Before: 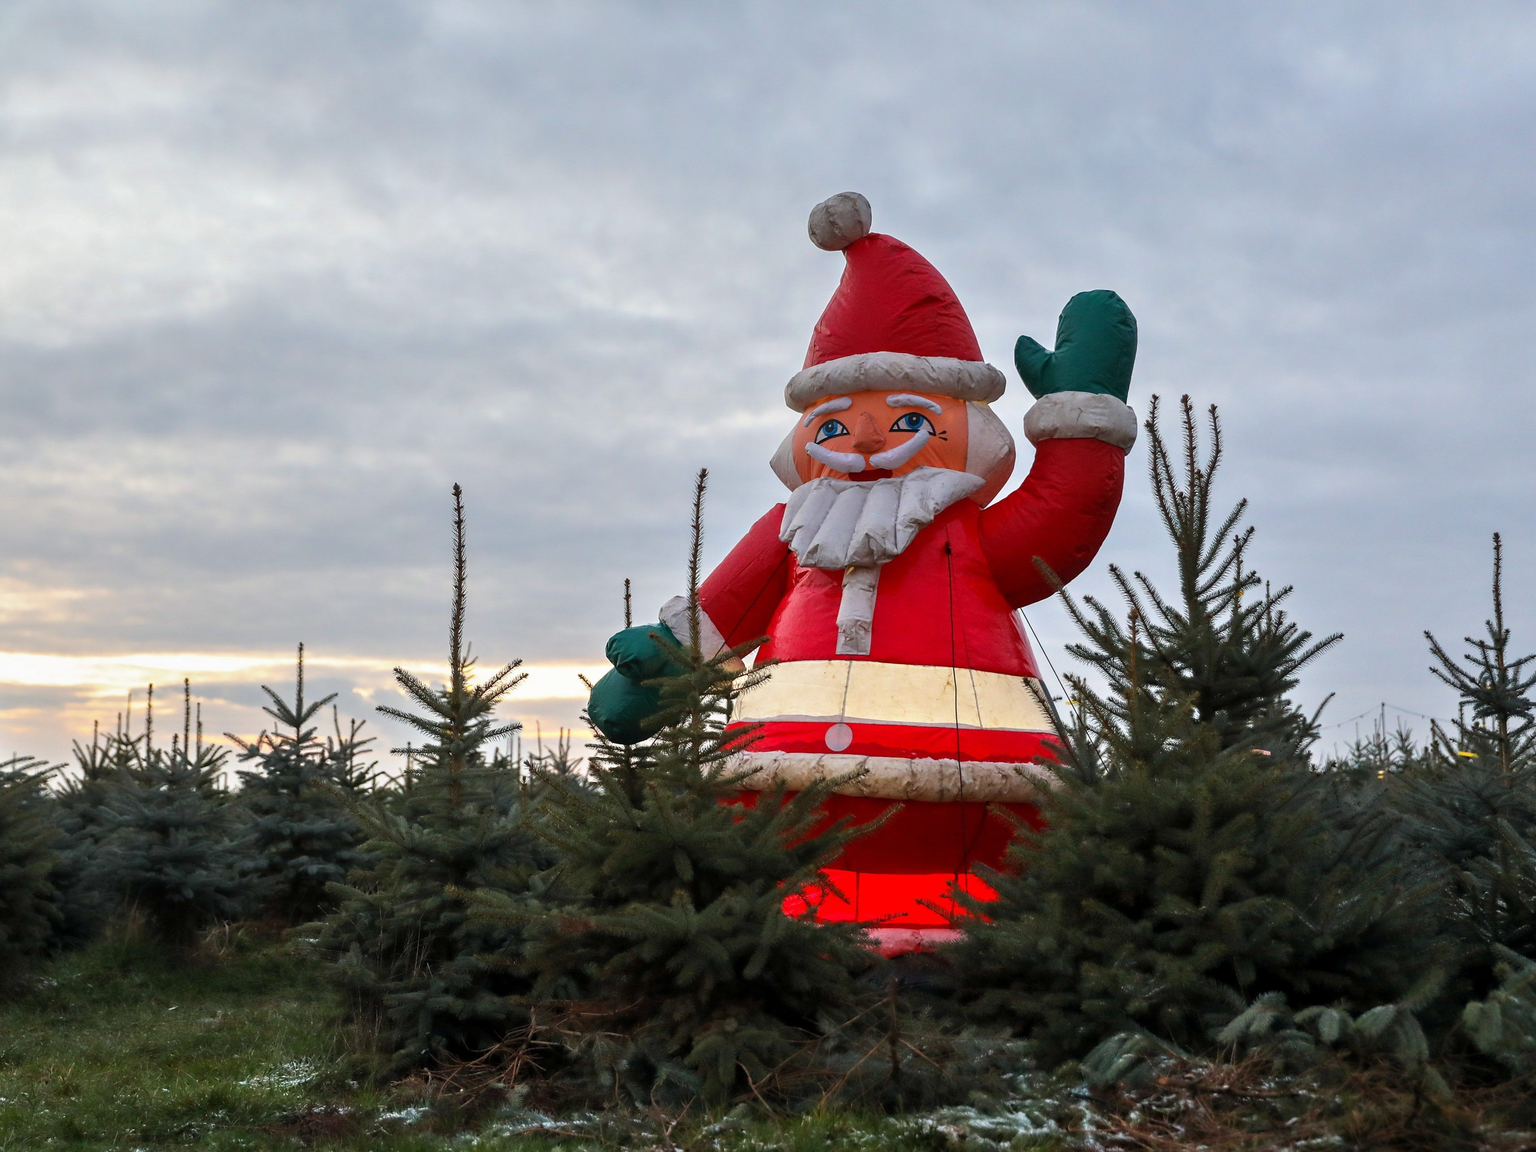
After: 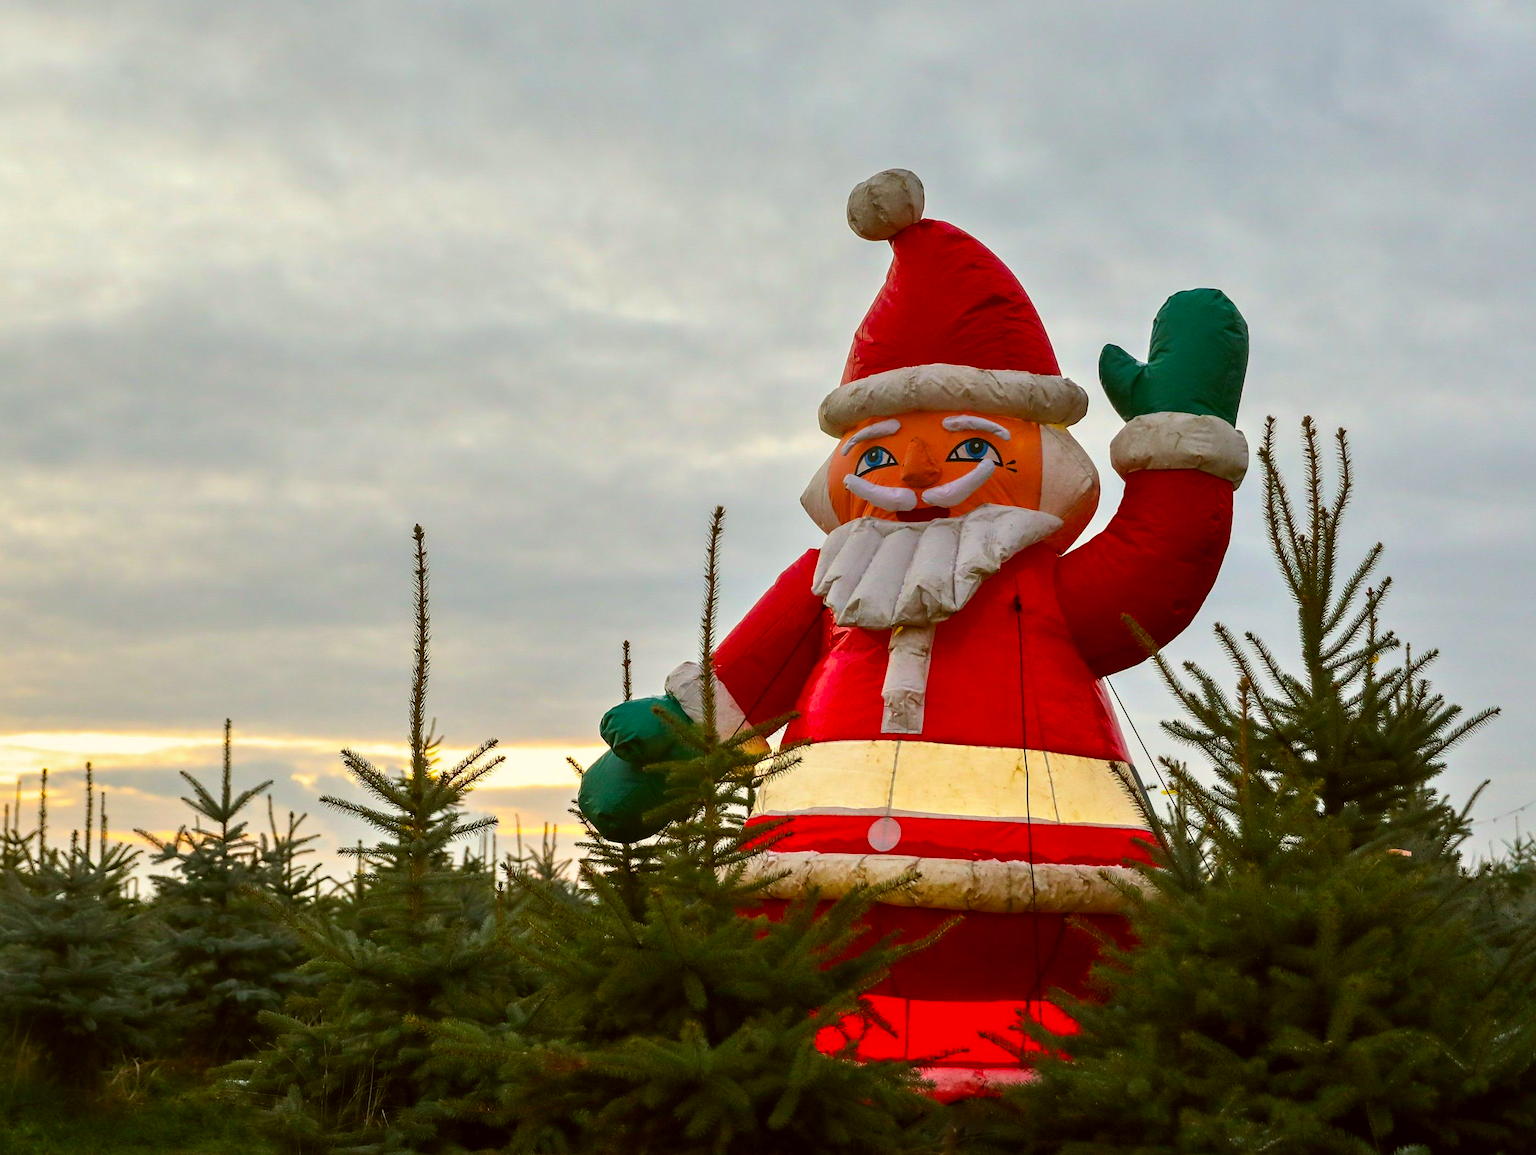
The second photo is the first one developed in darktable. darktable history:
crop and rotate: left 7.442%, top 4.684%, right 10.618%, bottom 13.078%
color correction: highlights a* -1.41, highlights b* 10.36, shadows a* 0.293, shadows b* 18.8
color balance rgb: highlights gain › chroma 0.119%, highlights gain › hue 332.11°, linear chroma grading › global chroma 14.368%, perceptual saturation grading › global saturation 30.823%
